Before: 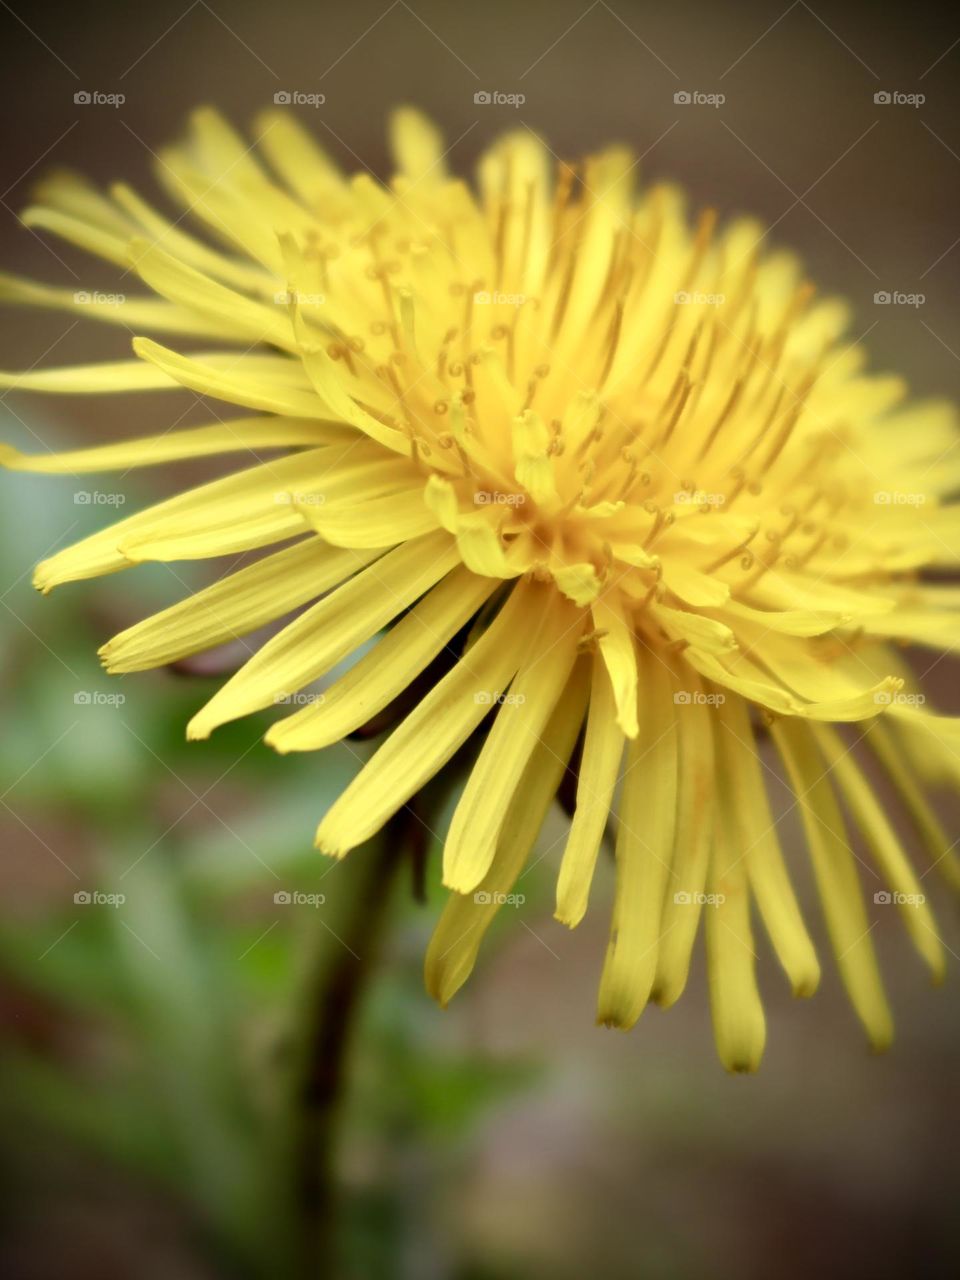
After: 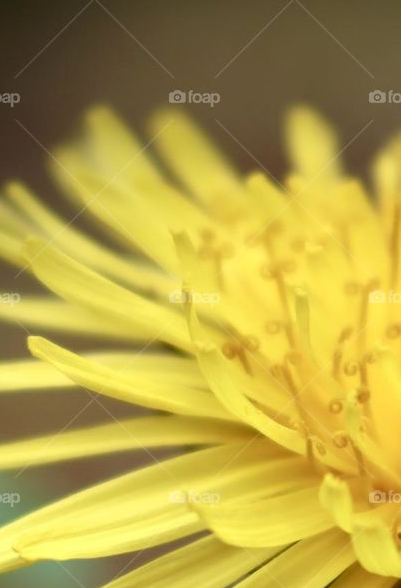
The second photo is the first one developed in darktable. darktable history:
exposure: black level correction 0.001, compensate highlight preservation false
crop and rotate: left 10.99%, top 0.118%, right 47.237%, bottom 53.895%
